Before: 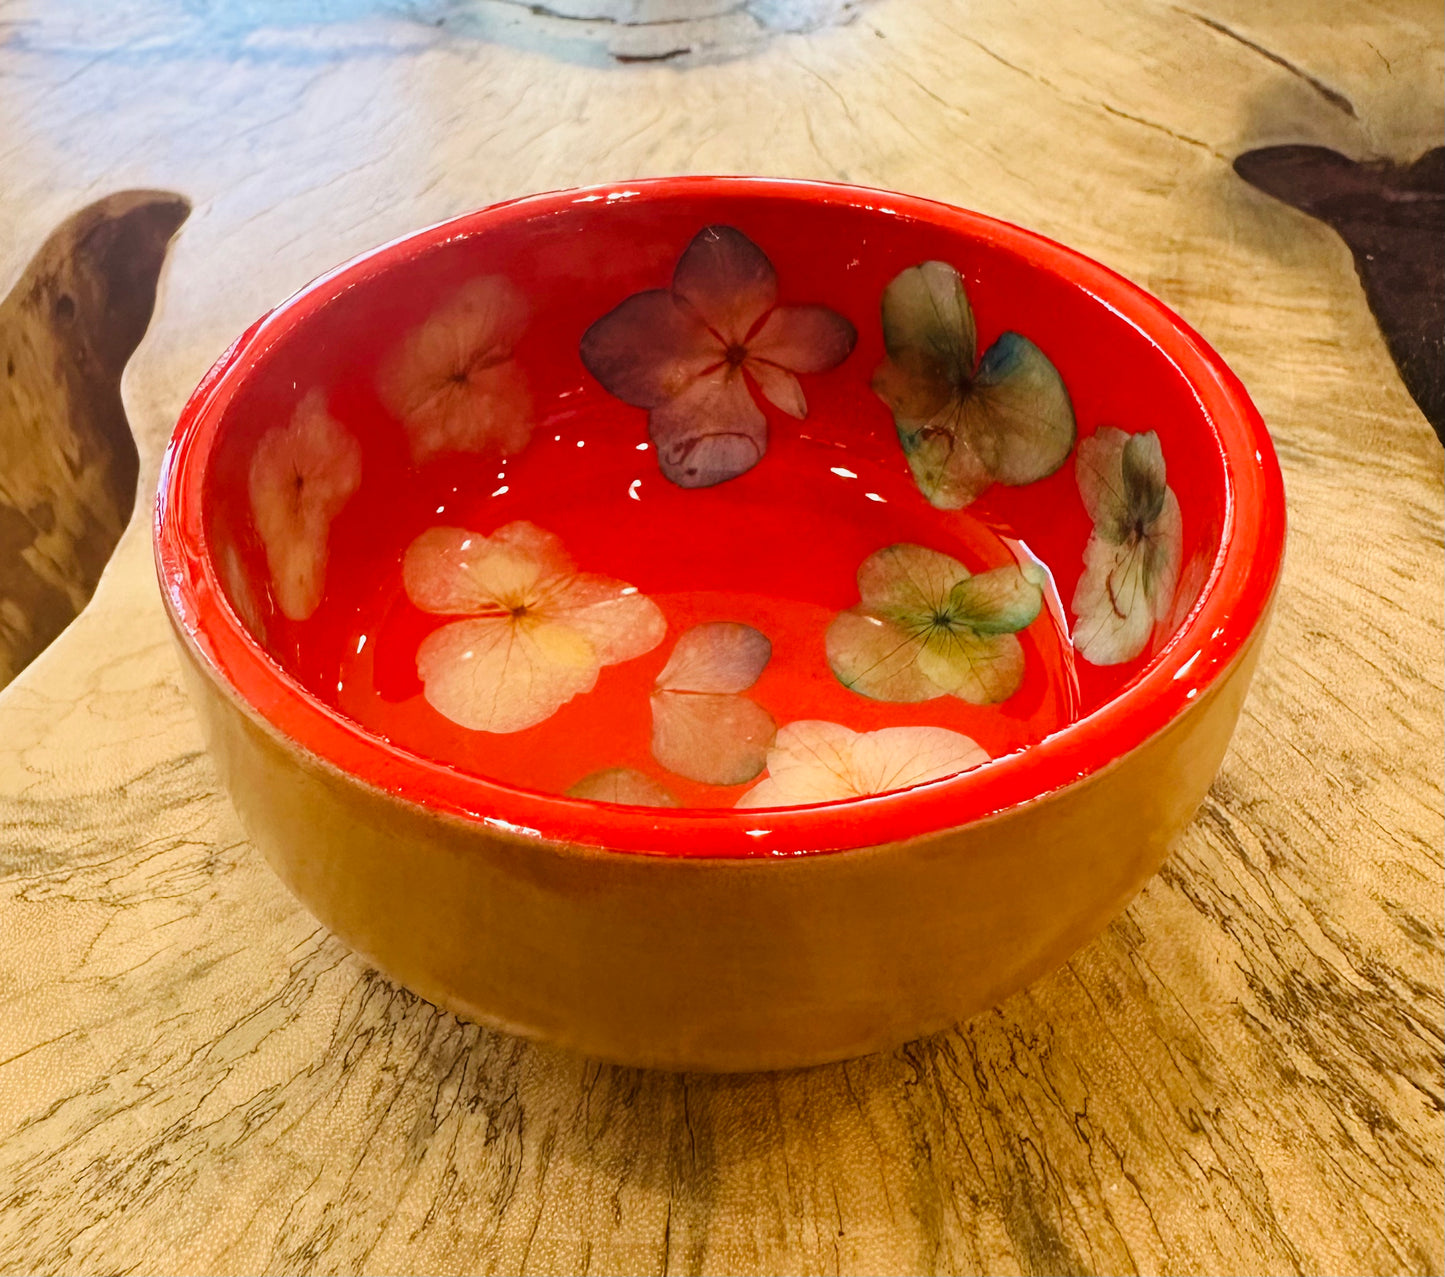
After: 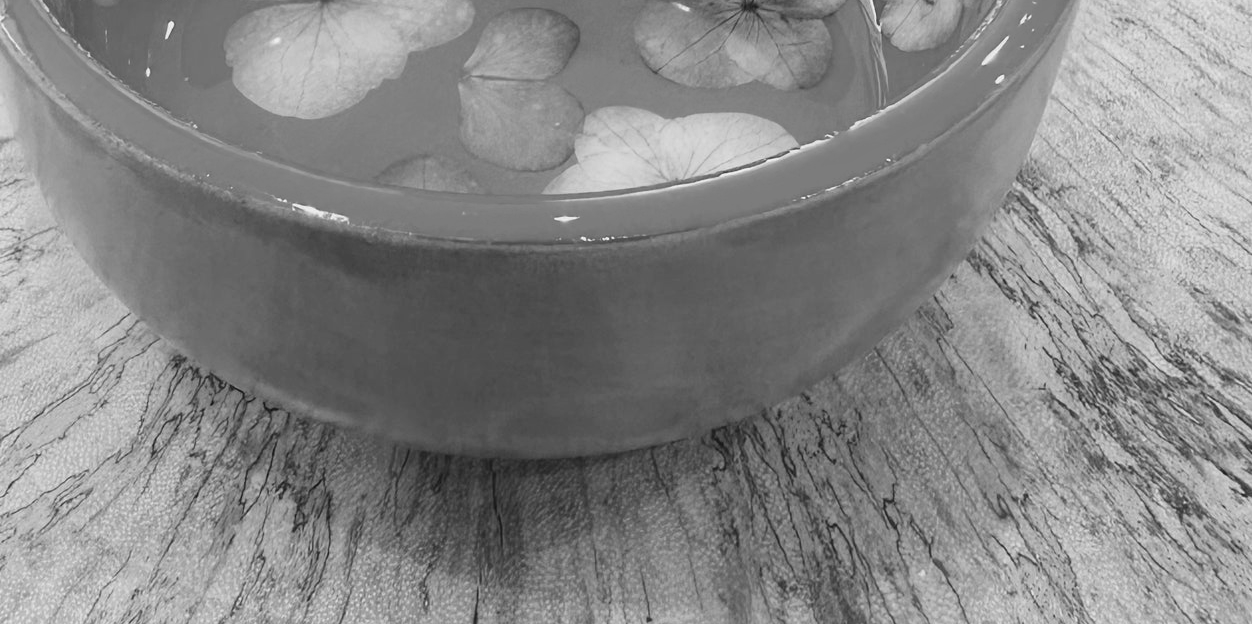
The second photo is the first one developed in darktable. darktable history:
crop and rotate: left 13.306%, top 48.129%, bottom 2.928%
monochrome: on, module defaults
color balance: mode lift, gamma, gain (sRGB), lift [1, 1, 1.022, 1.026]
